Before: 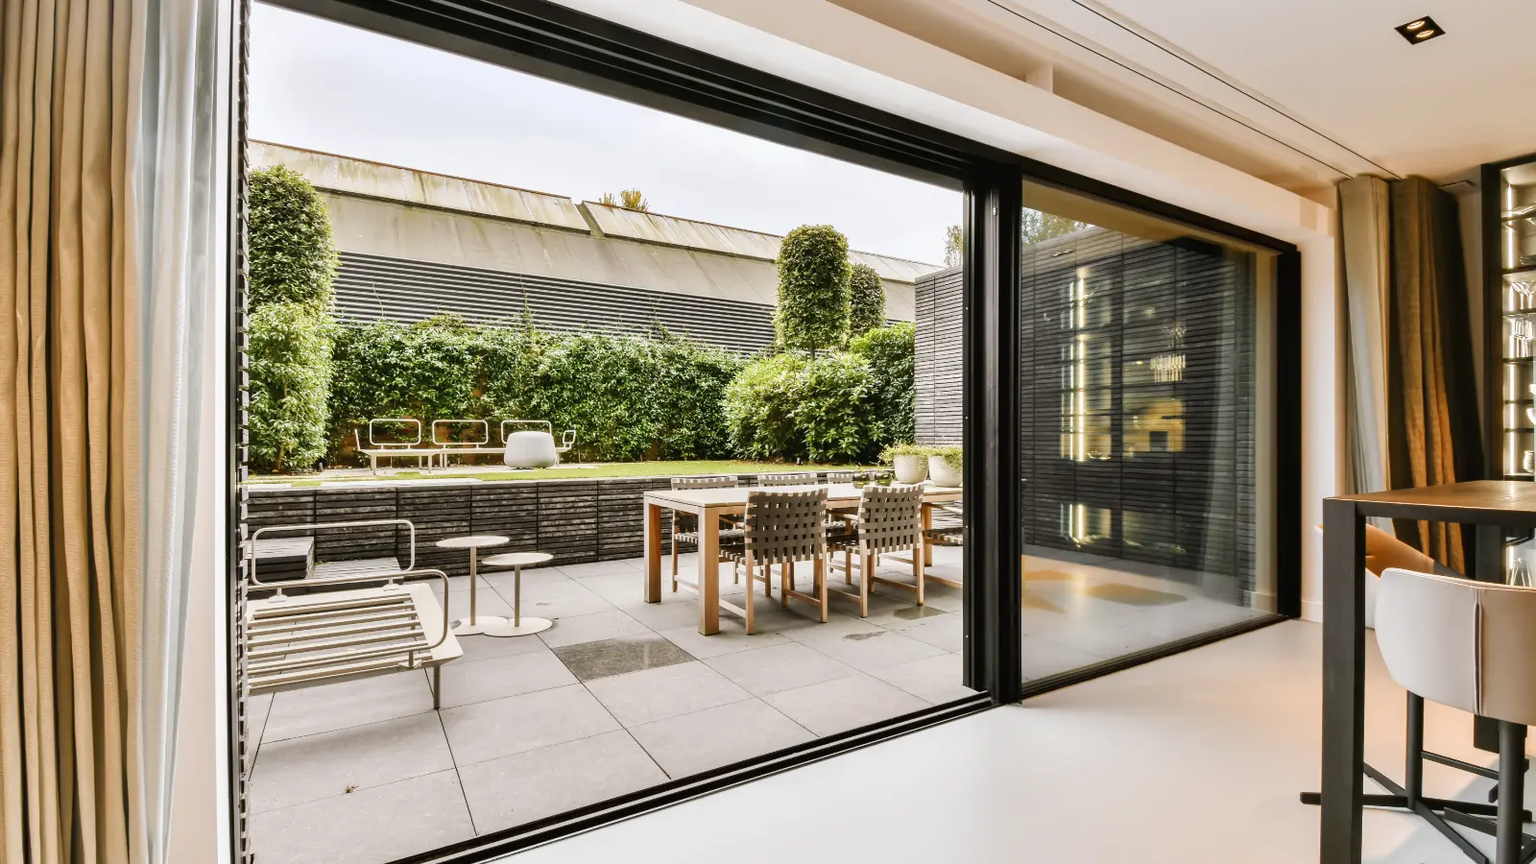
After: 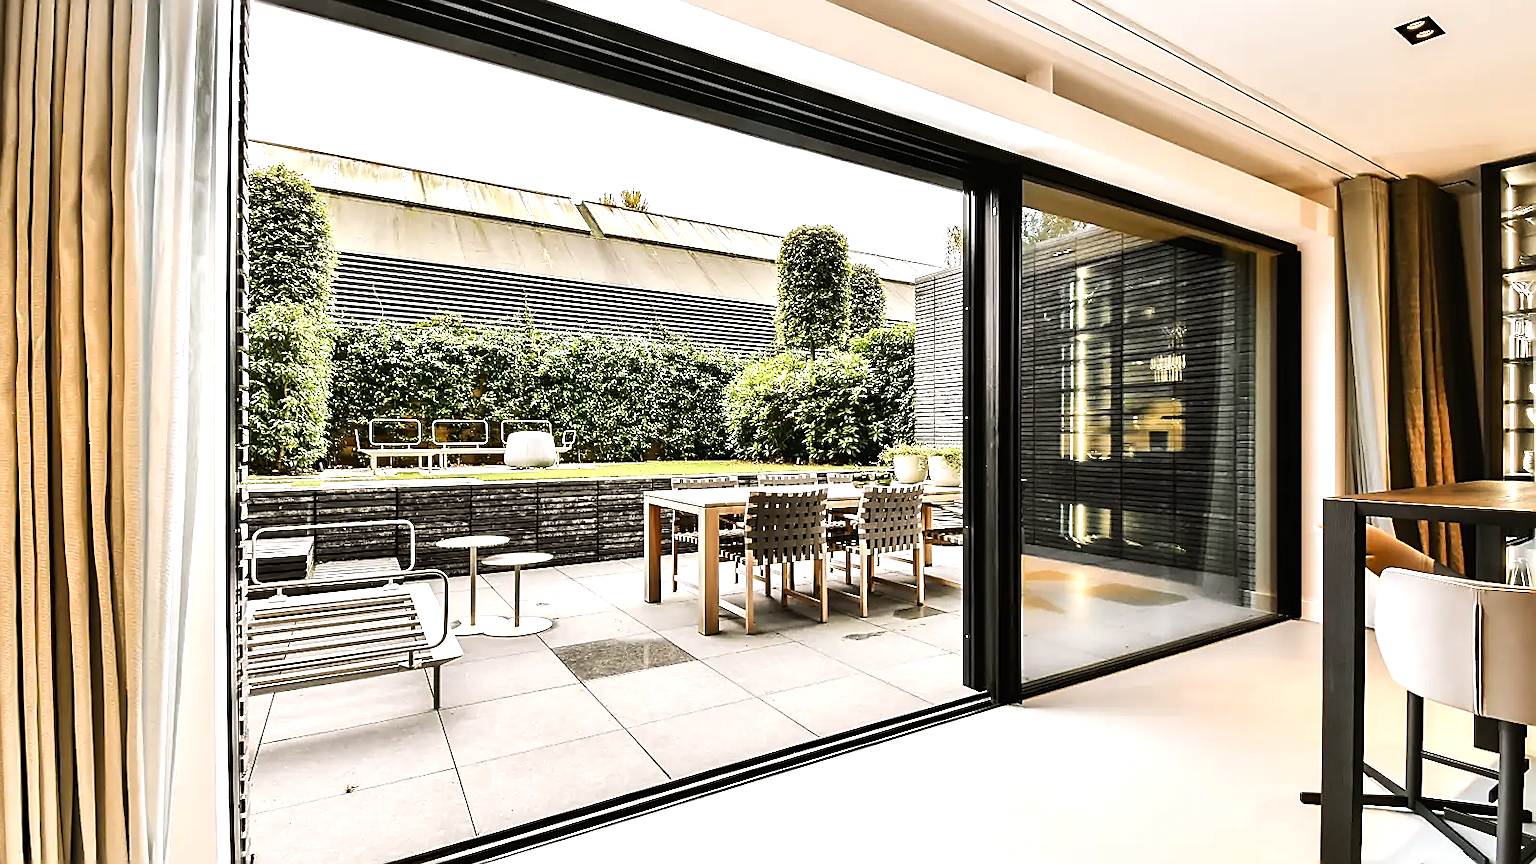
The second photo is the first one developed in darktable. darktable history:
tone equalizer: -8 EV -0.75 EV, -7 EV -0.7 EV, -6 EV -0.6 EV, -5 EV -0.4 EV, -3 EV 0.4 EV, -2 EV 0.6 EV, -1 EV 0.7 EV, +0 EV 0.75 EV, edges refinement/feathering 500, mask exposure compensation -1.57 EV, preserve details no
sharpen: radius 1.4, amount 1.25, threshold 0.7
